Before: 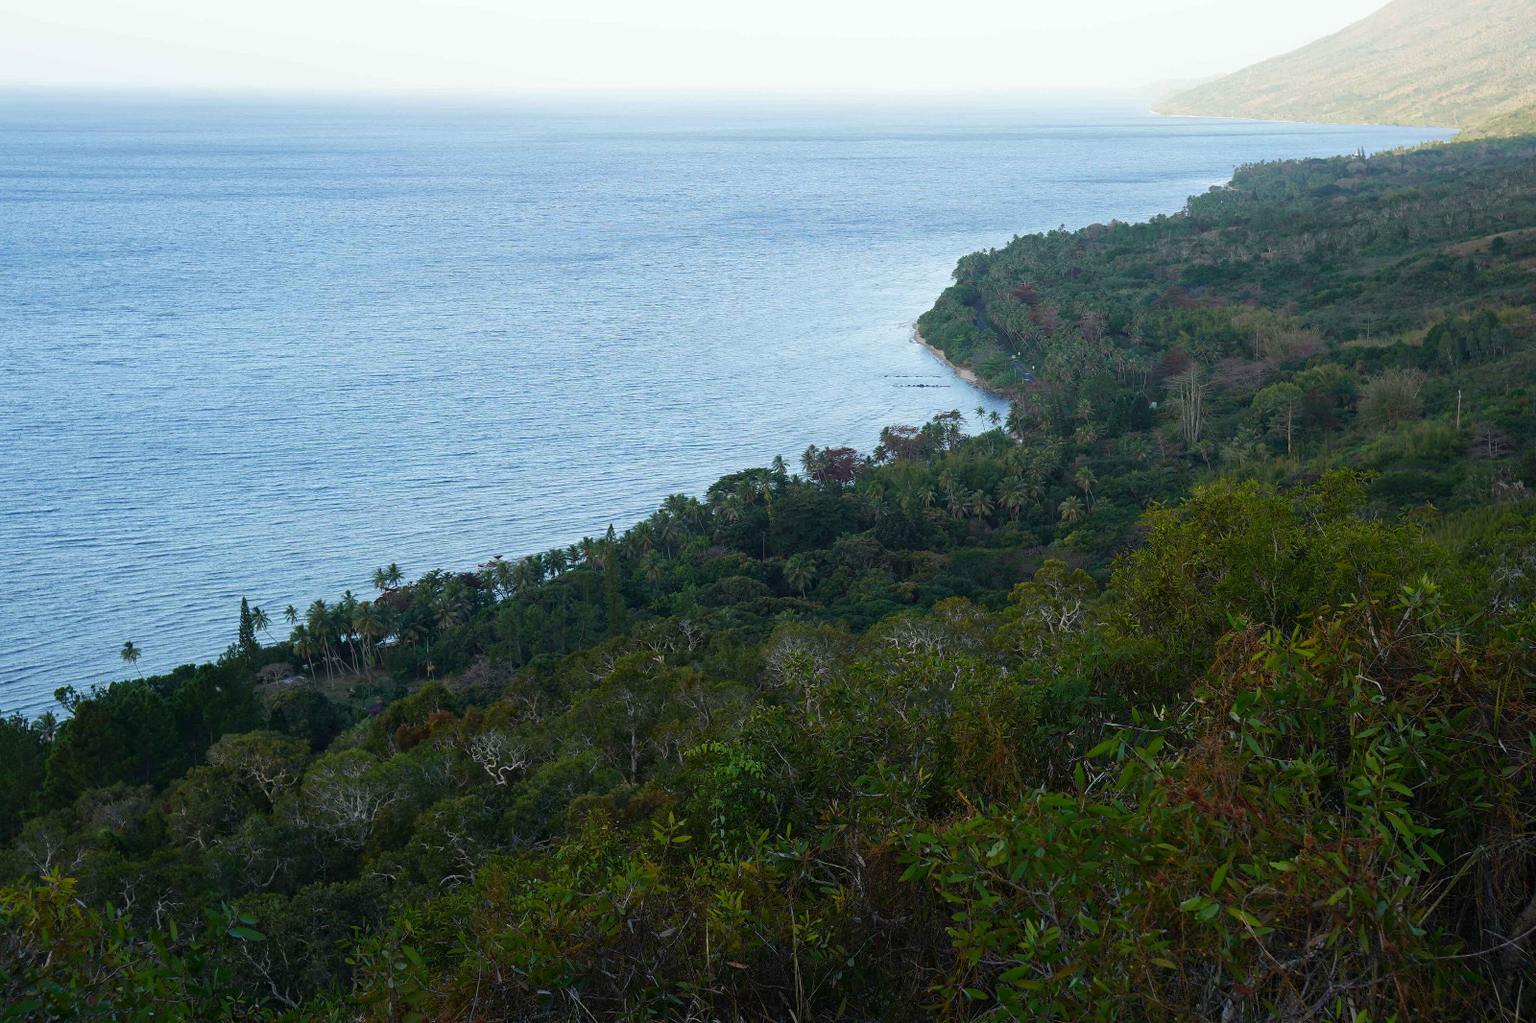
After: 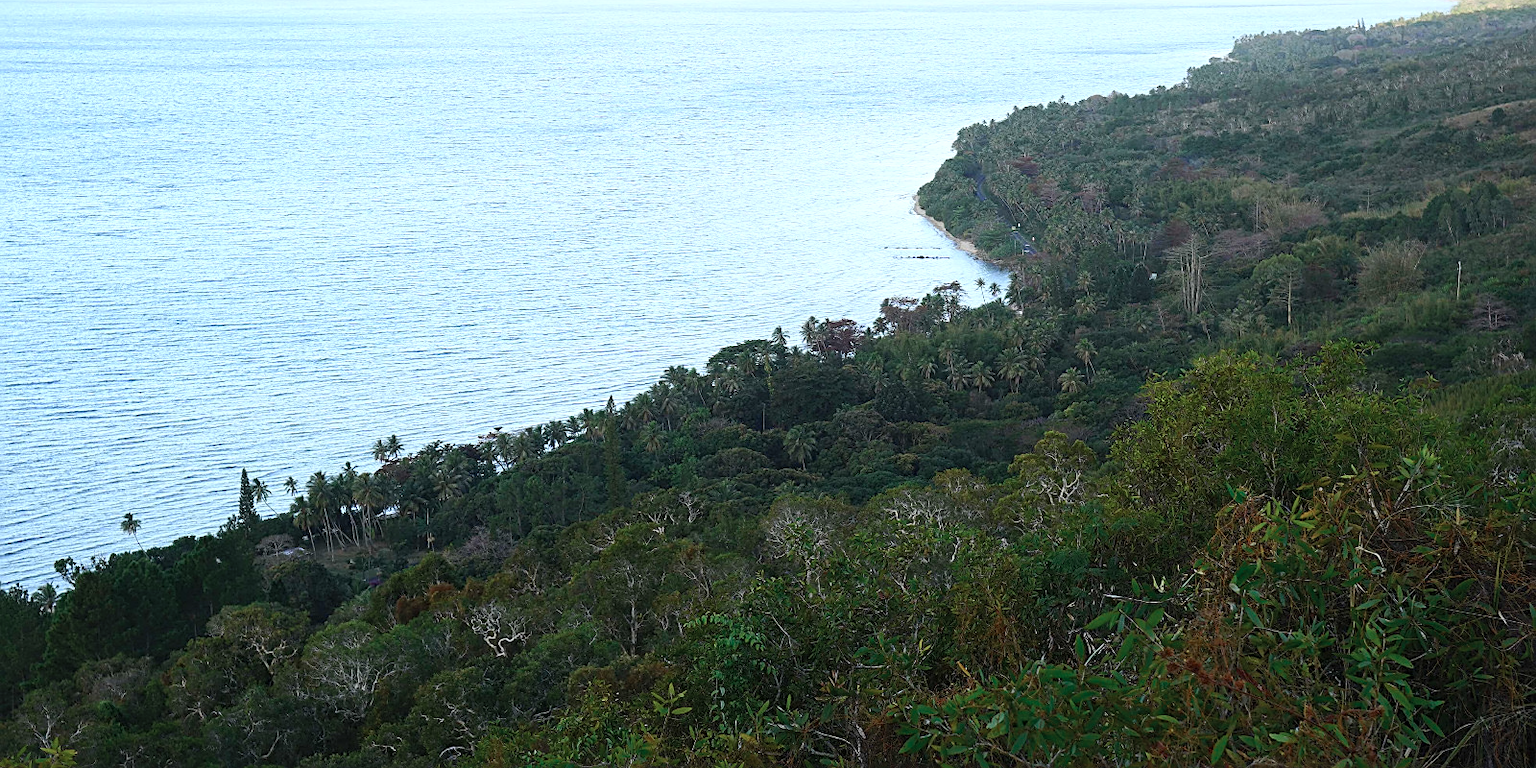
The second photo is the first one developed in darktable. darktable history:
crop and rotate: top 12.631%, bottom 12.302%
sharpen: on, module defaults
contrast brightness saturation: contrast 0.2, brightness 0.163, saturation 0.22
color zones: curves: ch0 [(0, 0.5) (0.125, 0.4) (0.25, 0.5) (0.375, 0.4) (0.5, 0.4) (0.625, 0.6) (0.75, 0.6) (0.875, 0.5)]; ch1 [(0, 0.35) (0.125, 0.45) (0.25, 0.35) (0.375, 0.35) (0.5, 0.35) (0.625, 0.35) (0.75, 0.45) (0.875, 0.35)]; ch2 [(0, 0.6) (0.125, 0.5) (0.25, 0.5) (0.375, 0.6) (0.5, 0.6) (0.625, 0.5) (0.75, 0.5) (0.875, 0.5)]
